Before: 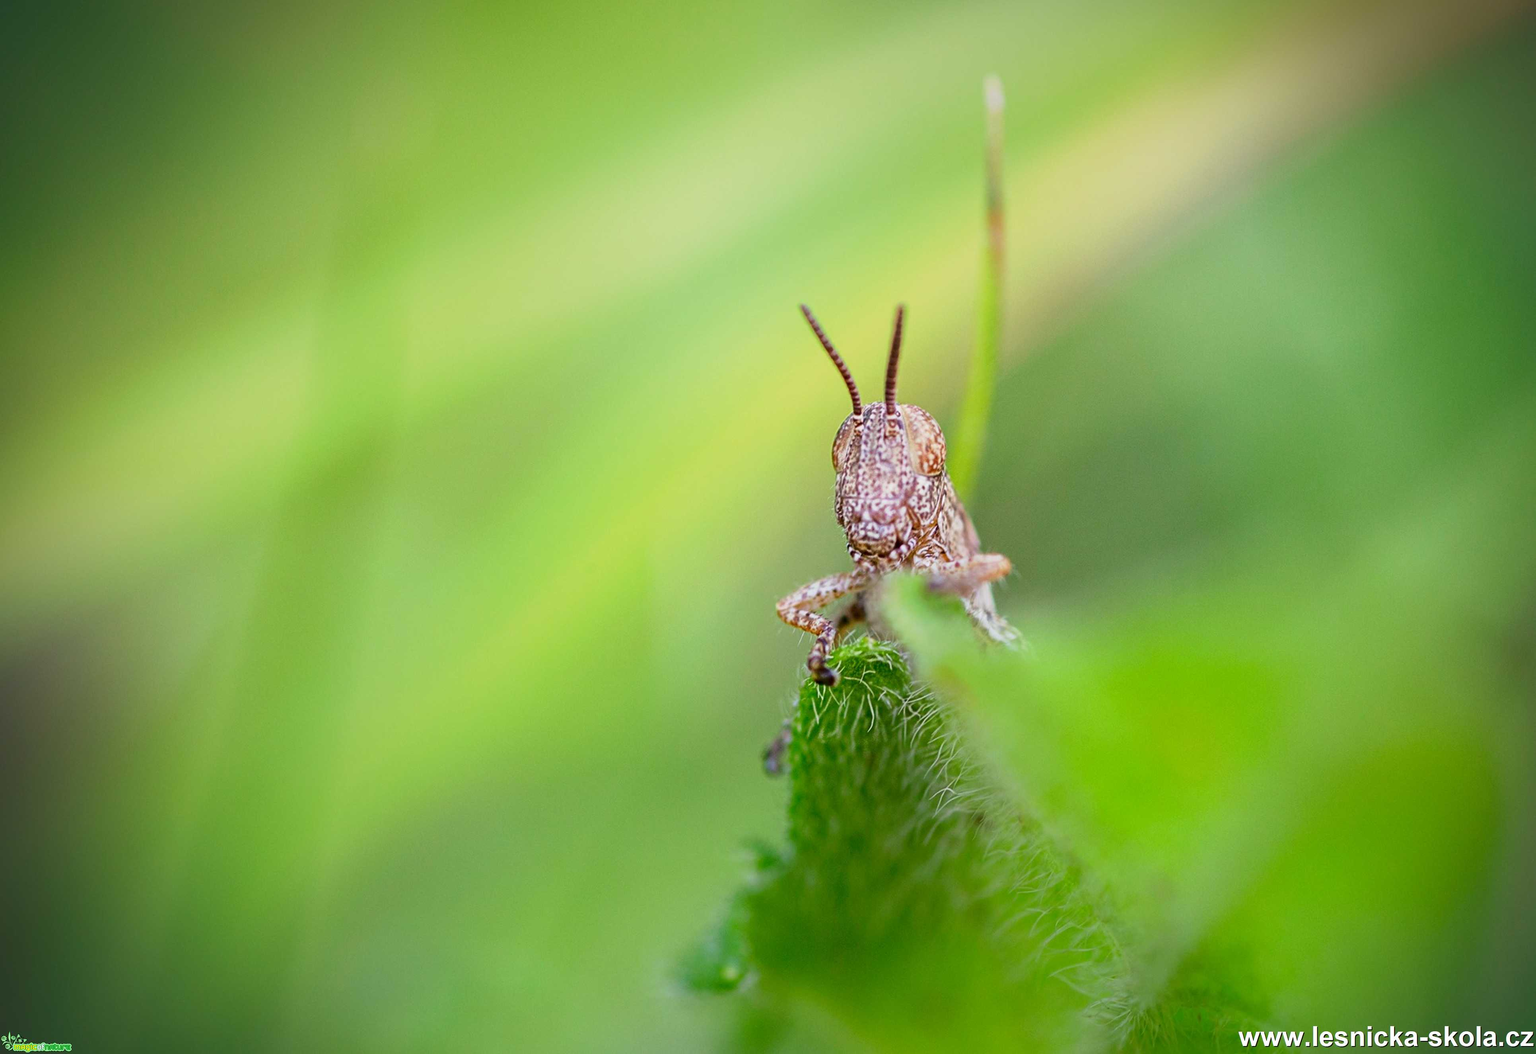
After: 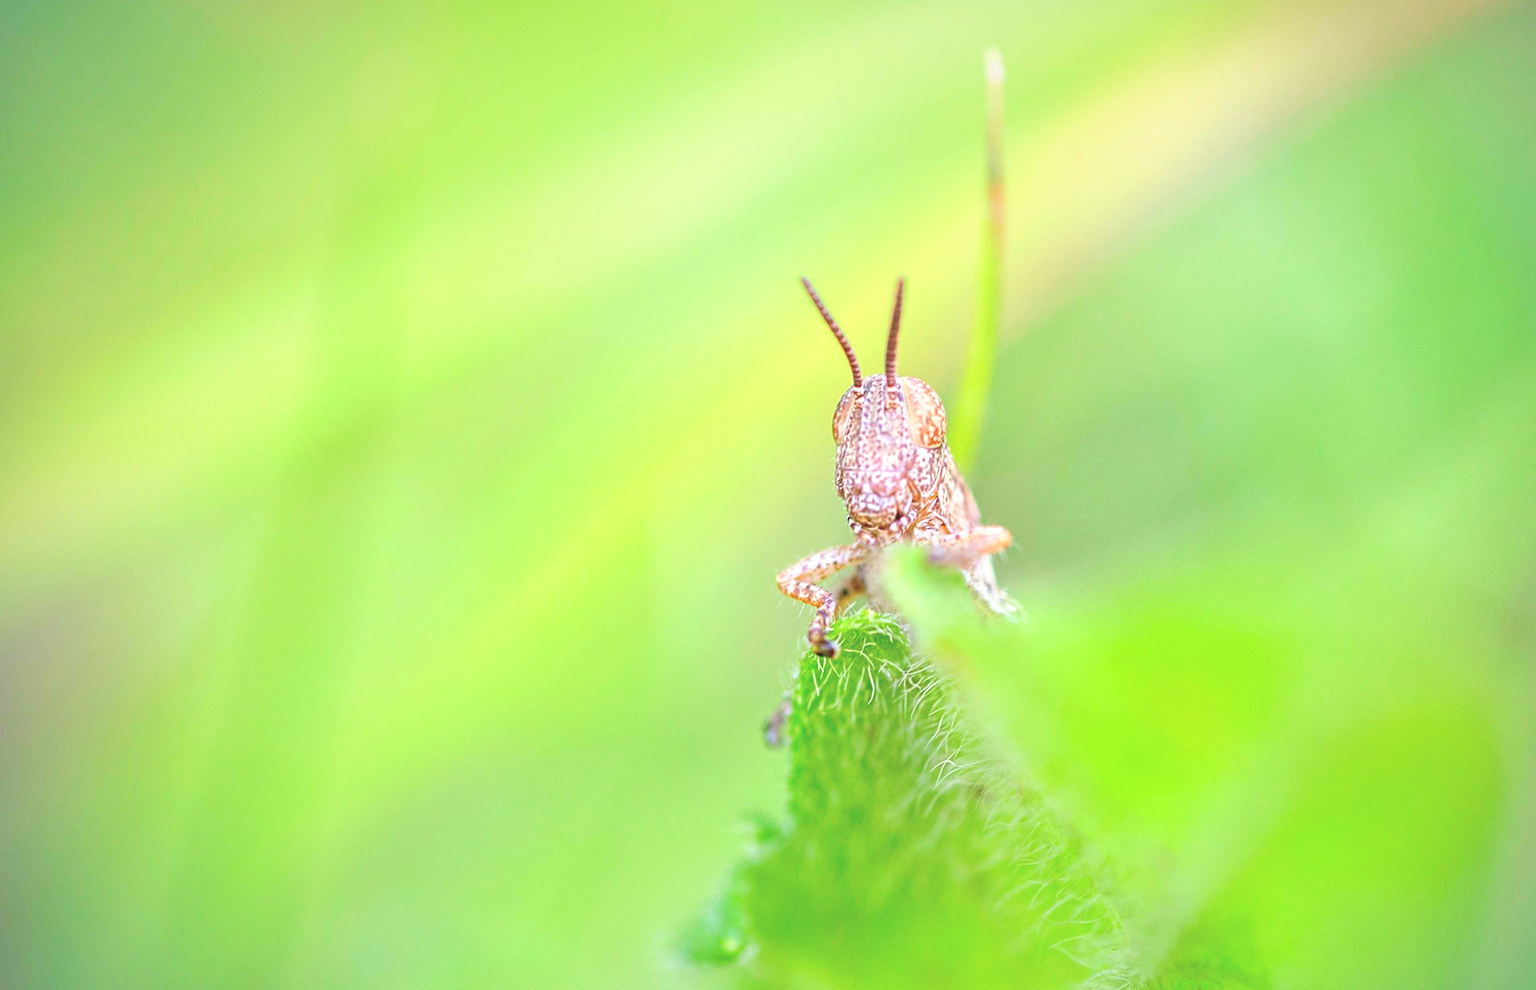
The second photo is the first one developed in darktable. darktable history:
crop and rotate: top 2.65%, bottom 3.284%
contrast brightness saturation: brightness 0.272
tone equalizer: -8 EV 1.98 EV, -7 EV 2 EV, -6 EV 1.97 EV, -5 EV 1.96 EV, -4 EV 1.98 EV, -3 EV 1.49 EV, -2 EV 0.997 EV, -1 EV 0.52 EV, mask exposure compensation -0.503 EV
